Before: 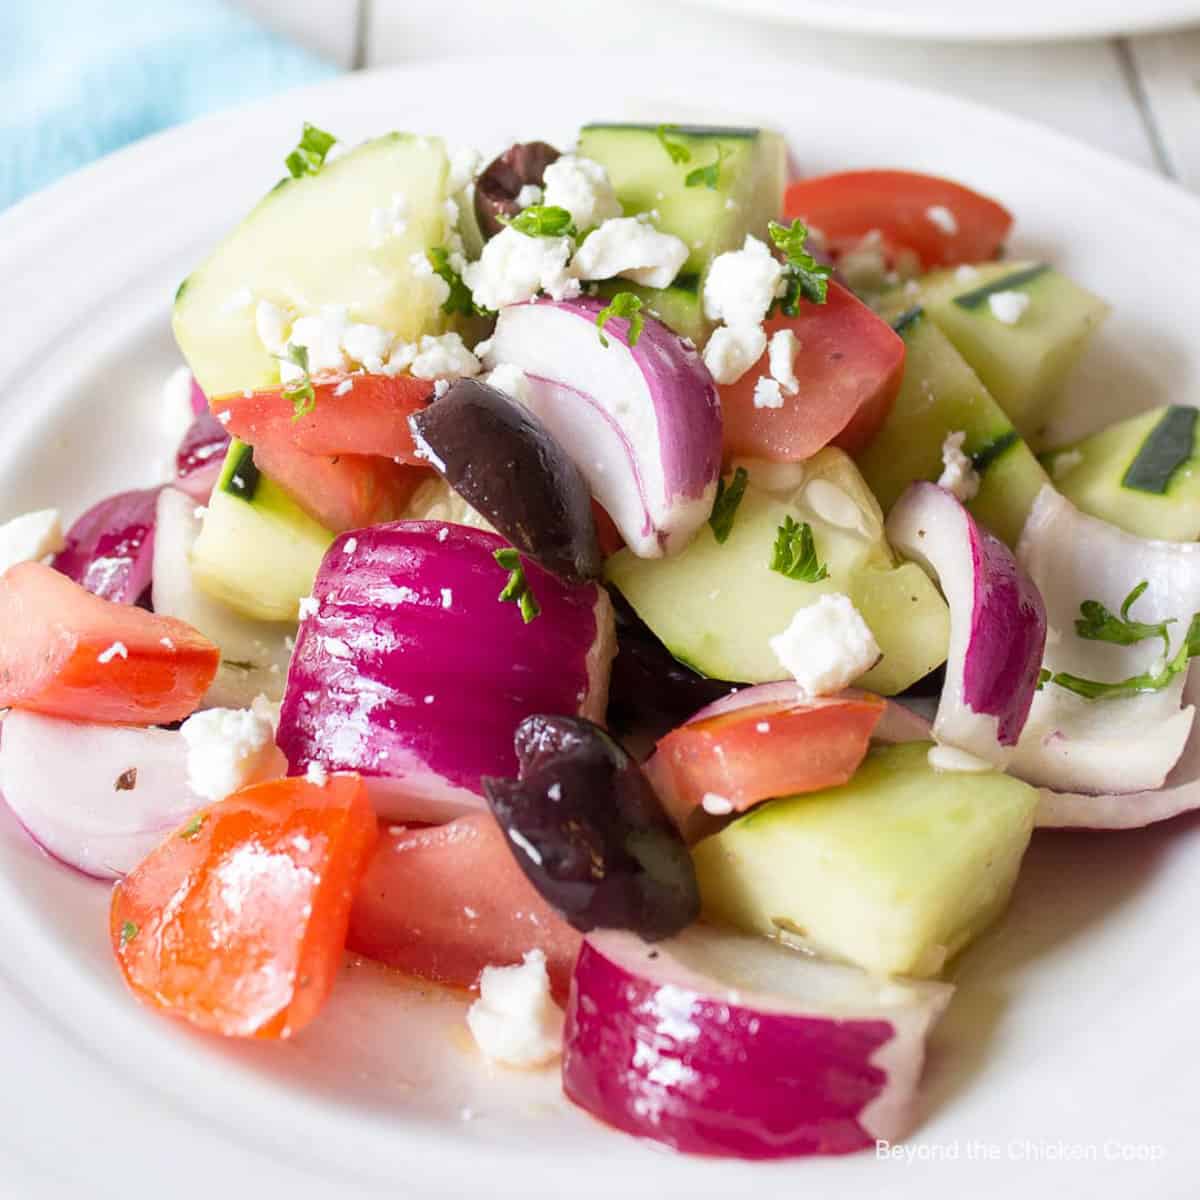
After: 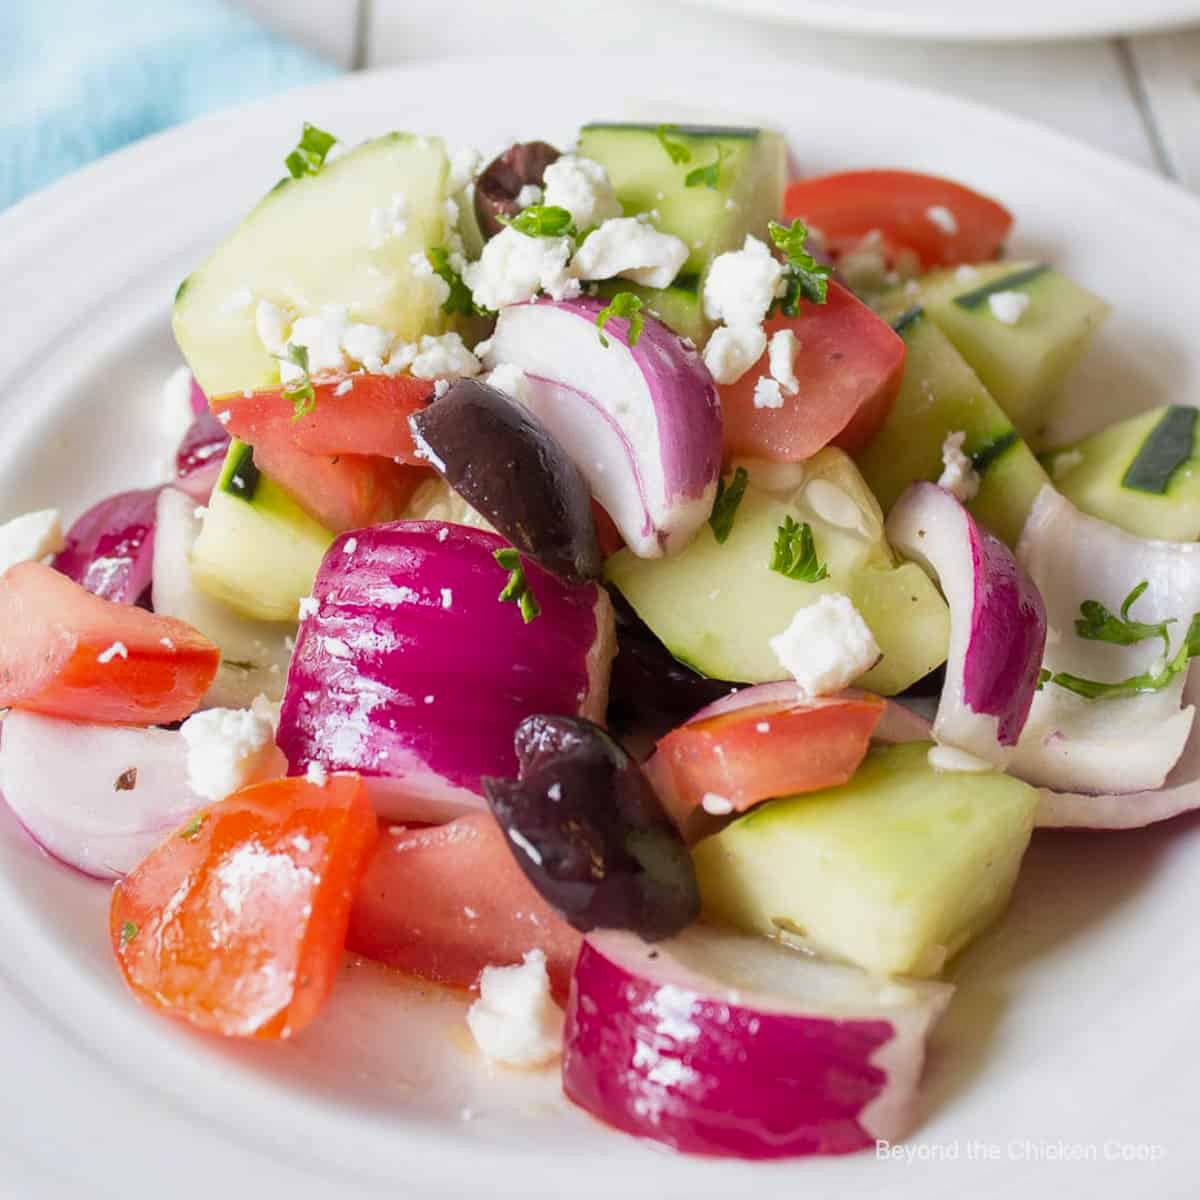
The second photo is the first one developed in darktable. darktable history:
shadows and highlights: shadows 25.4, white point adjustment -2.87, highlights -29.74
